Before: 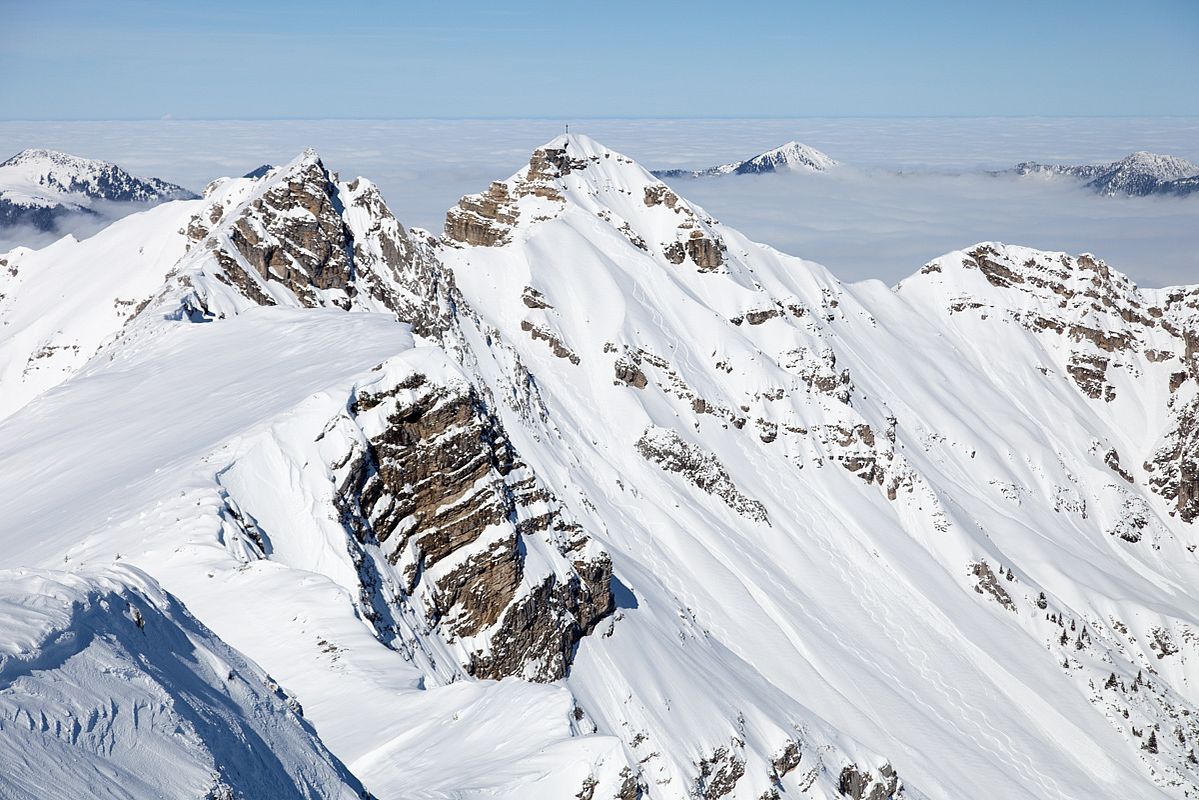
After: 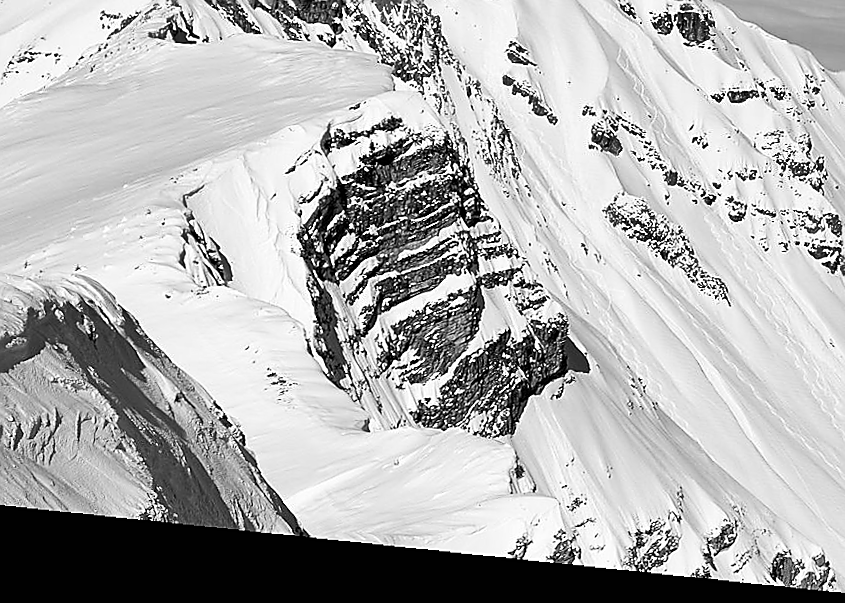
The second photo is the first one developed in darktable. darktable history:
crop and rotate: angle -0.82°, left 3.85%, top 31.828%, right 27.992%
color correction: highlights a* 2.75, highlights b* 5, shadows a* -2.04, shadows b* -4.84, saturation 0.8
exposure: black level correction 0, compensate exposure bias true, compensate highlight preservation false
contrast brightness saturation: contrast 0.16, saturation 0.32
shadows and highlights: soften with gaussian
rotate and perspective: rotation 5.12°, automatic cropping off
monochrome: on, module defaults
sharpen: radius 1.4, amount 1.25, threshold 0.7
